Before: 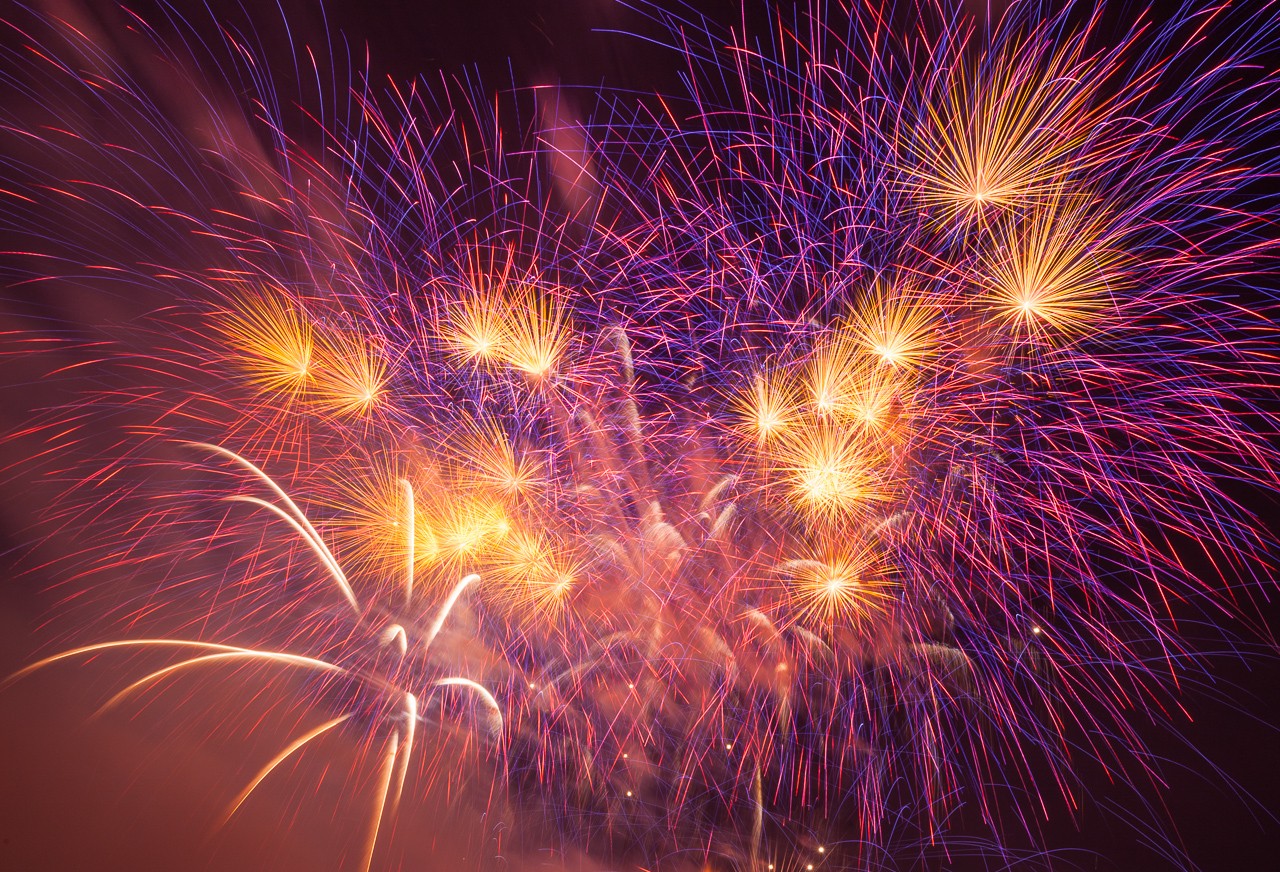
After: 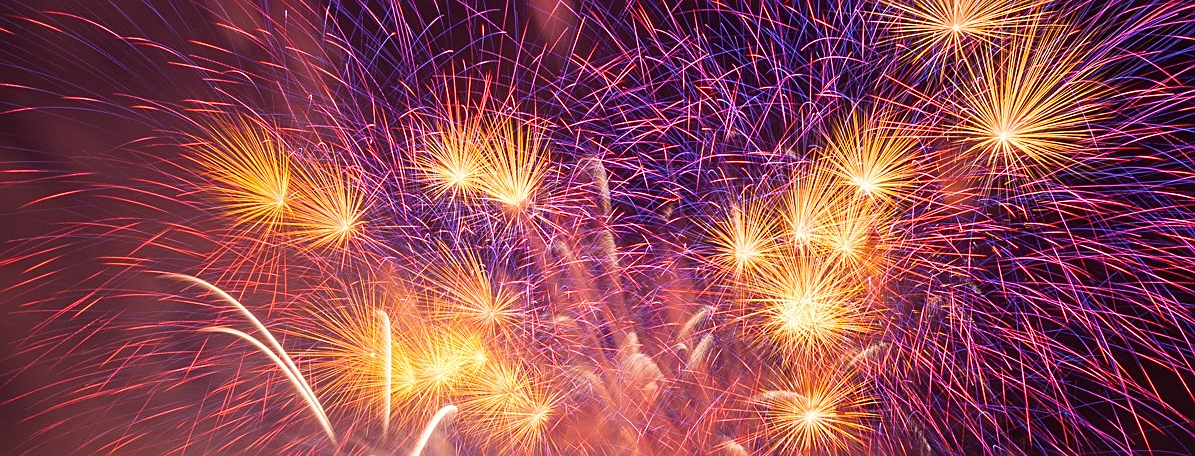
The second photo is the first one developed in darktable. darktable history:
sharpen: on, module defaults
crop: left 1.798%, top 19.434%, right 4.808%, bottom 28.237%
